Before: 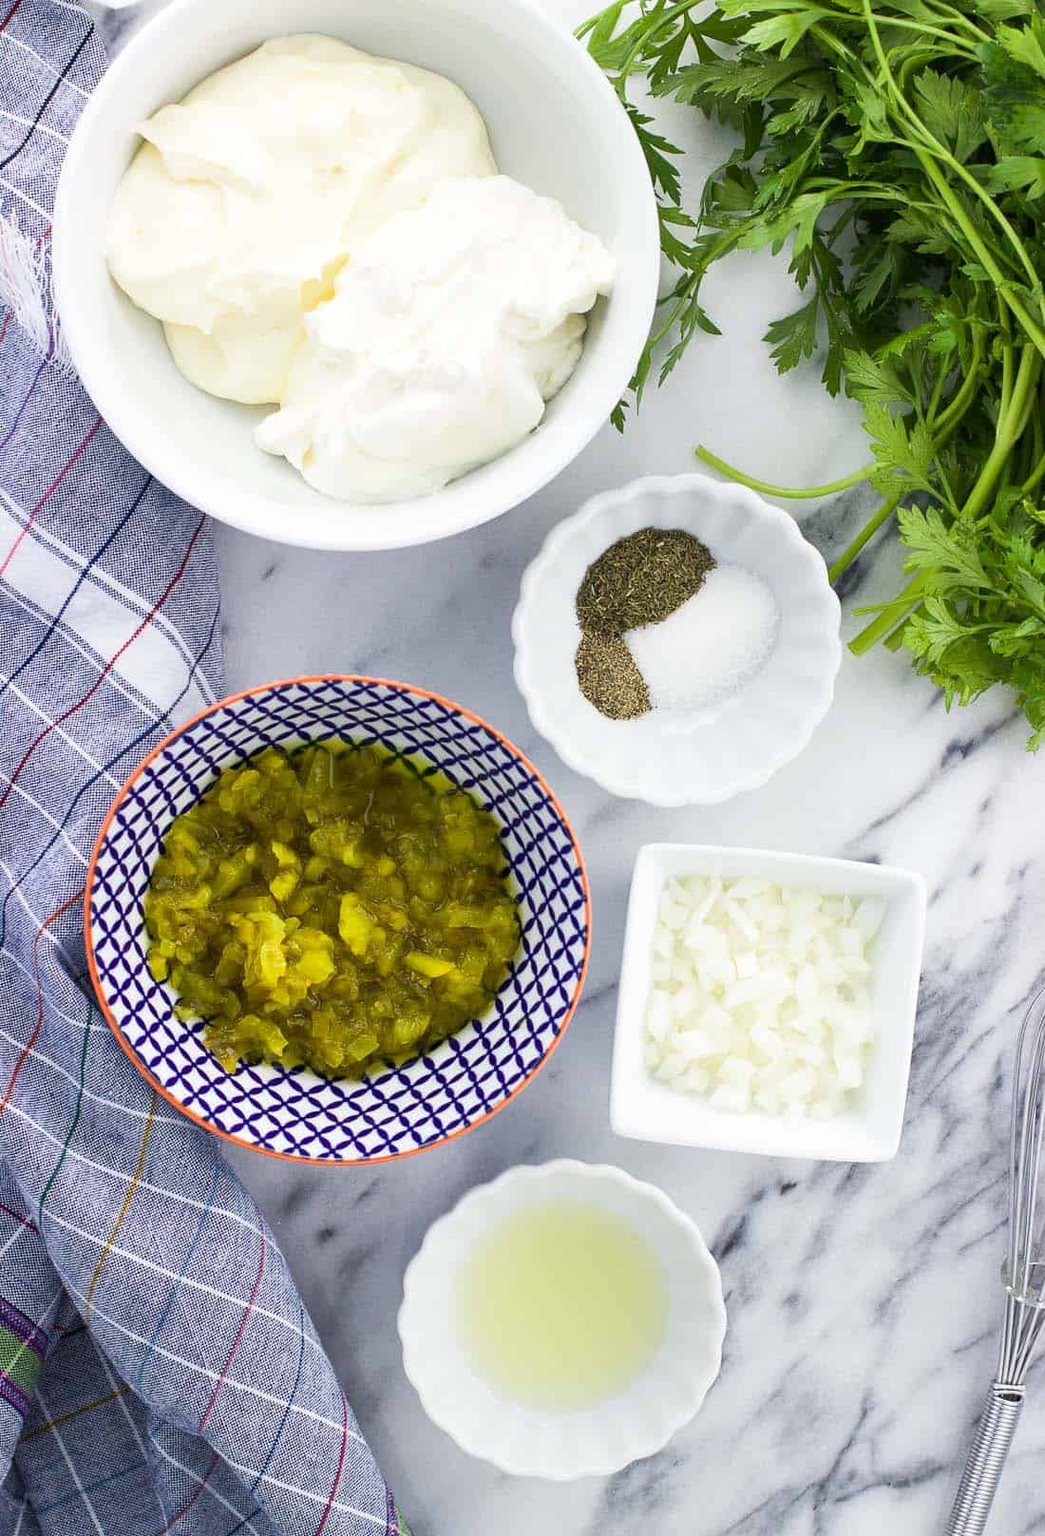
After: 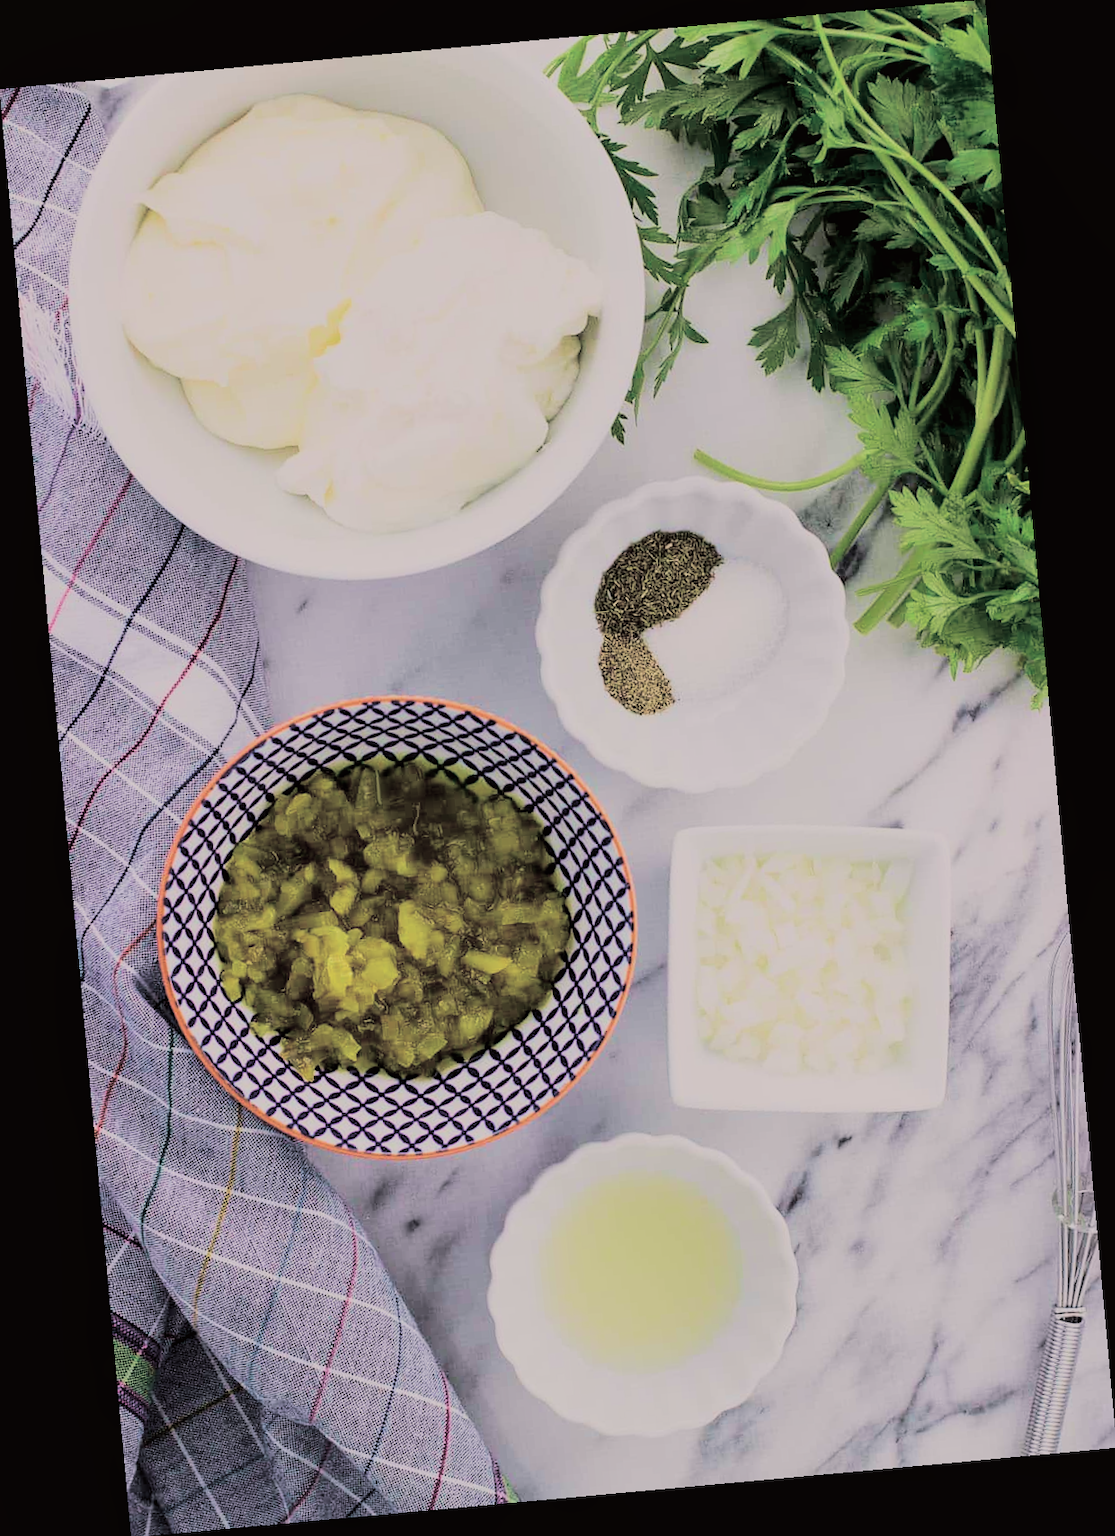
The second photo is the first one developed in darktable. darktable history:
split-toning: shadows › hue 43.2°, shadows › saturation 0, highlights › hue 50.4°, highlights › saturation 1
local contrast: highlights 100%, shadows 100%, detail 120%, midtone range 0.2
tone equalizer: on, module defaults
rotate and perspective: rotation -5.2°, automatic cropping off
filmic rgb: middle gray luminance 18%, black relative exposure -7.5 EV, white relative exposure 8.5 EV, threshold 6 EV, target black luminance 0%, hardness 2.23, latitude 18.37%, contrast 0.878, highlights saturation mix 5%, shadows ↔ highlights balance 10.15%, add noise in highlights 0, preserve chrominance no, color science v3 (2019), use custom middle-gray values true, iterations of high-quality reconstruction 0, contrast in highlights soft, enable highlight reconstruction true
velvia: strength 45%
tone curve: curves: ch0 [(0, 0.019) (0.204, 0.162) (0.491, 0.519) (0.748, 0.765) (1, 0.919)]; ch1 [(0, 0) (0.201, 0.113) (0.372, 0.282) (0.443, 0.434) (0.496, 0.504) (0.566, 0.585) (0.761, 0.803) (1, 1)]; ch2 [(0, 0) (0.434, 0.447) (0.483, 0.487) (0.555, 0.563) (0.697, 0.68) (1, 1)], color space Lab, independent channels, preserve colors none
